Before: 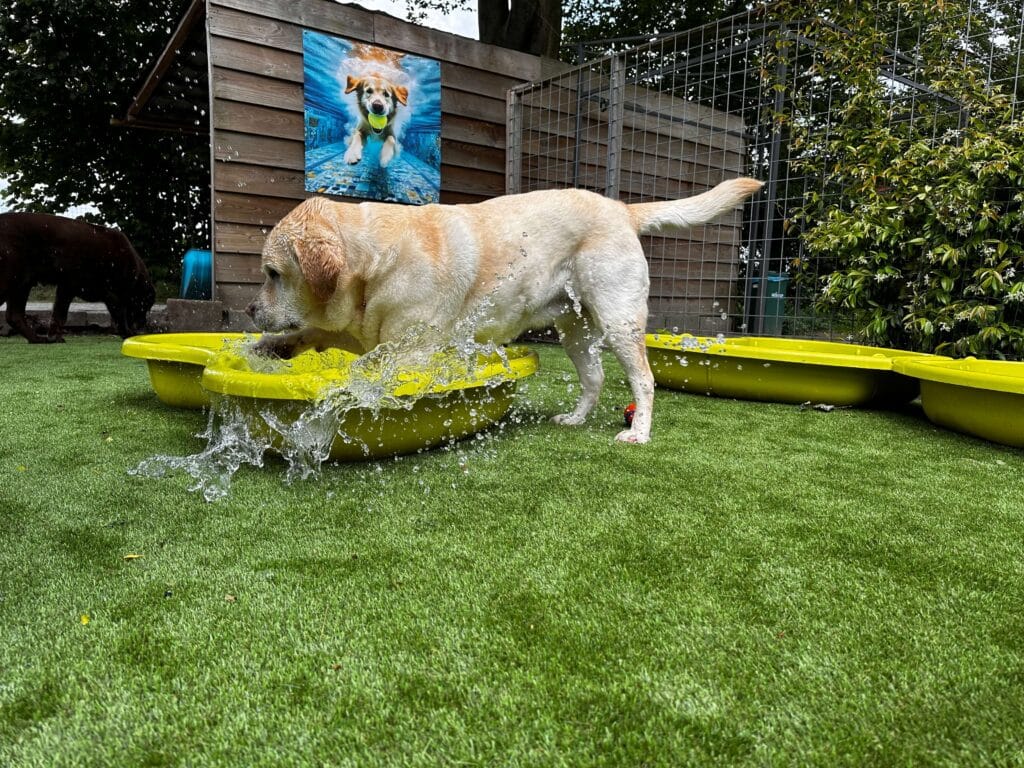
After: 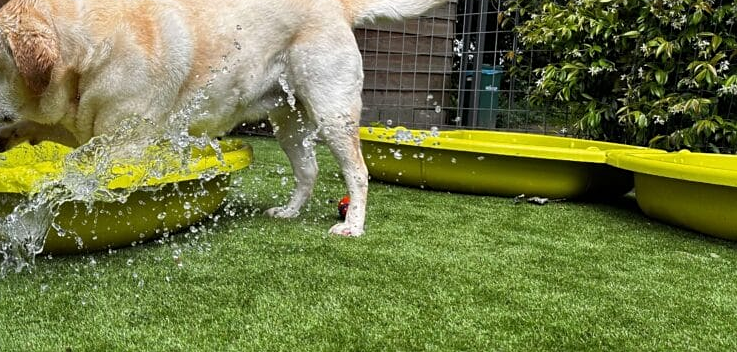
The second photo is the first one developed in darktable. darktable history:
crop and rotate: left 27.938%, top 27.046%, bottom 27.046%
sharpen: amount 0.2
